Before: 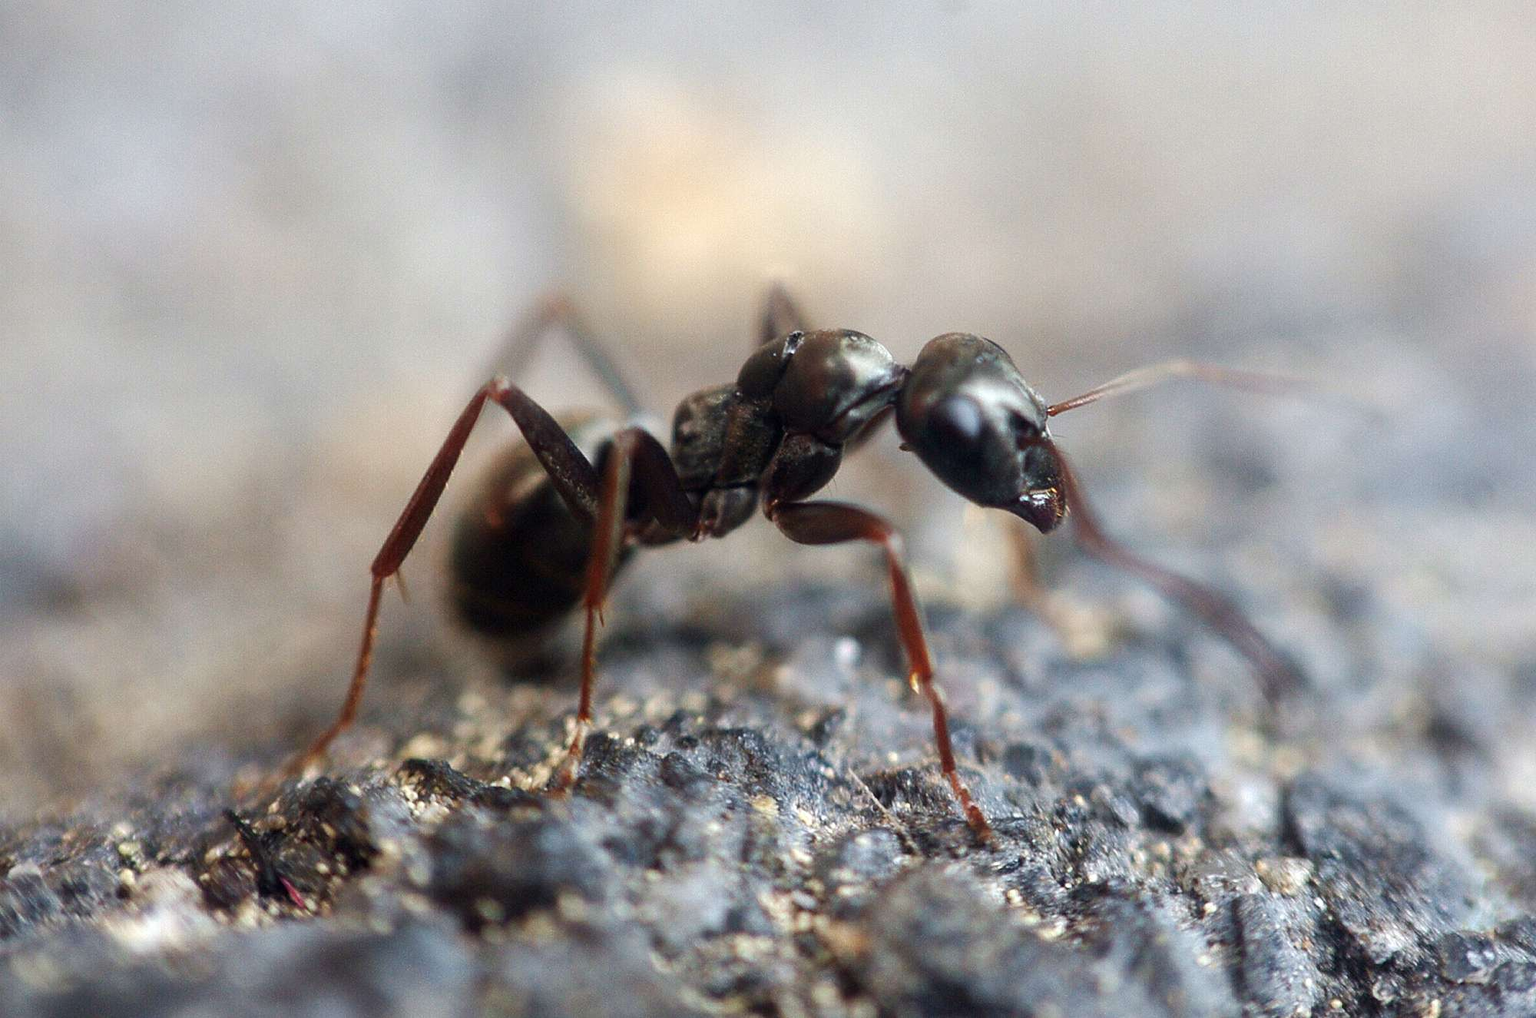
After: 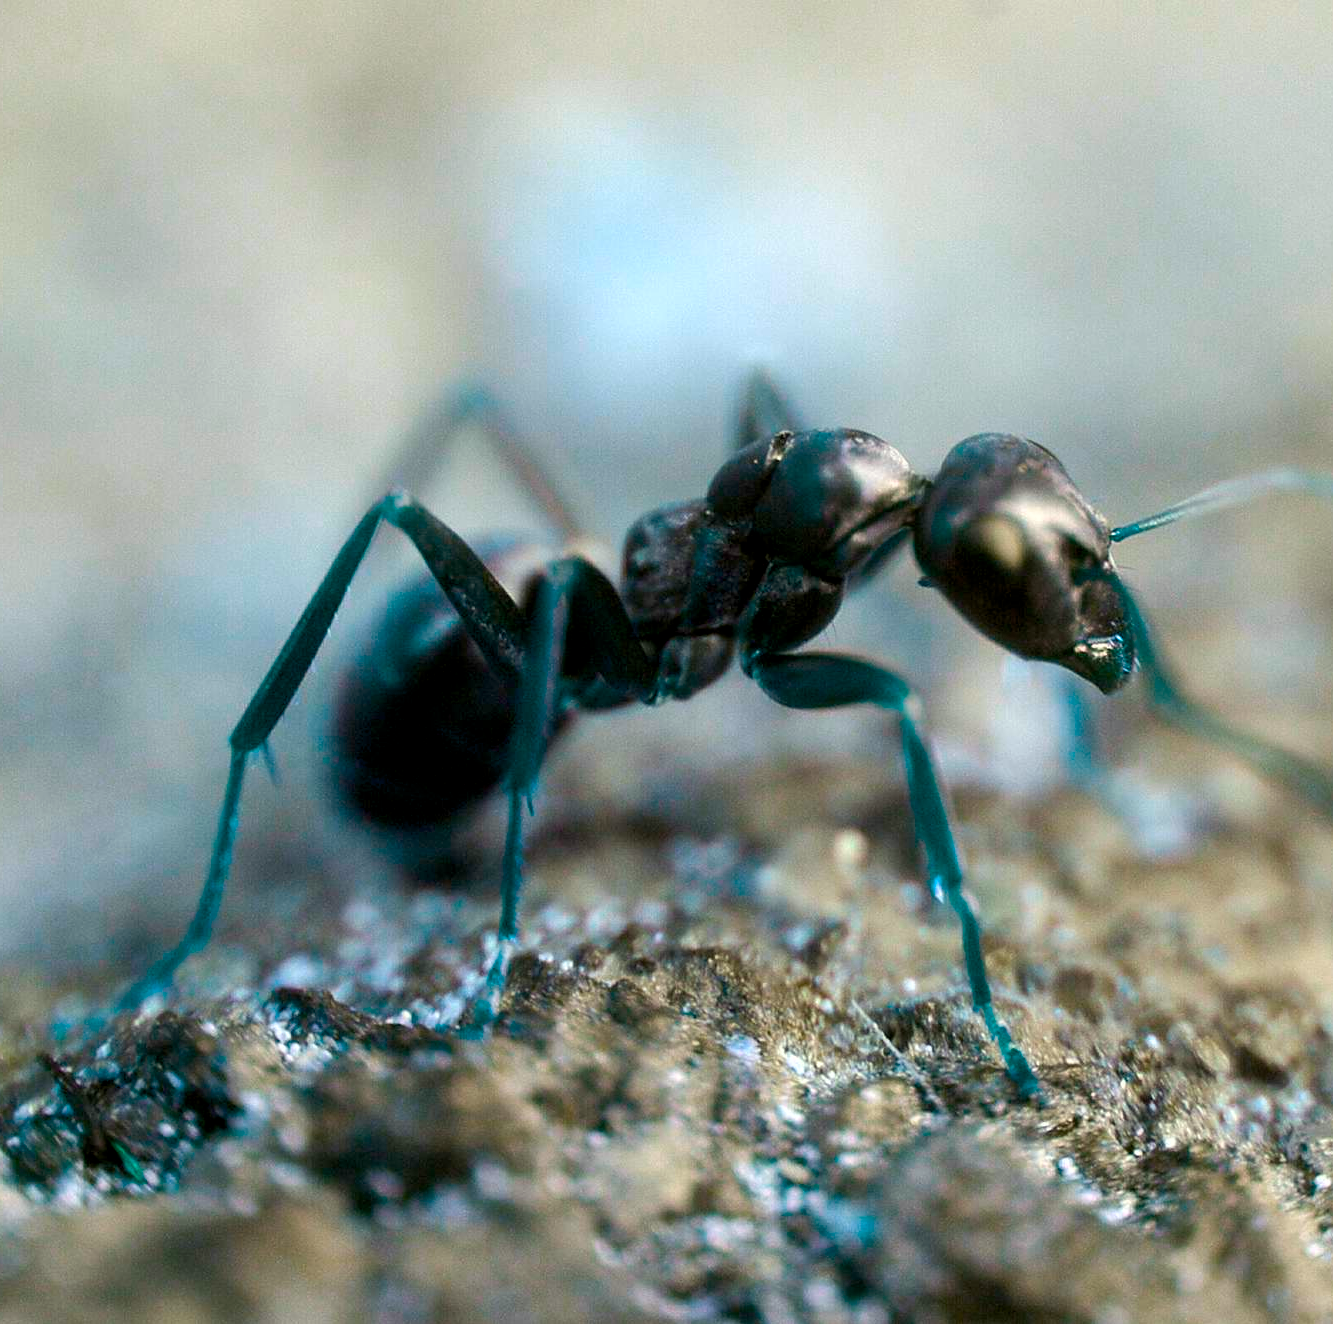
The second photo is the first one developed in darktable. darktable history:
exposure: black level correction 0.004, exposure 0.014 EV, compensate highlight preservation false
color correction: highlights a* -4.28, highlights b* 6.53
color balance rgb: hue shift 180°, global vibrance 50%, contrast 0.32%
crop and rotate: left 12.673%, right 20.66%
